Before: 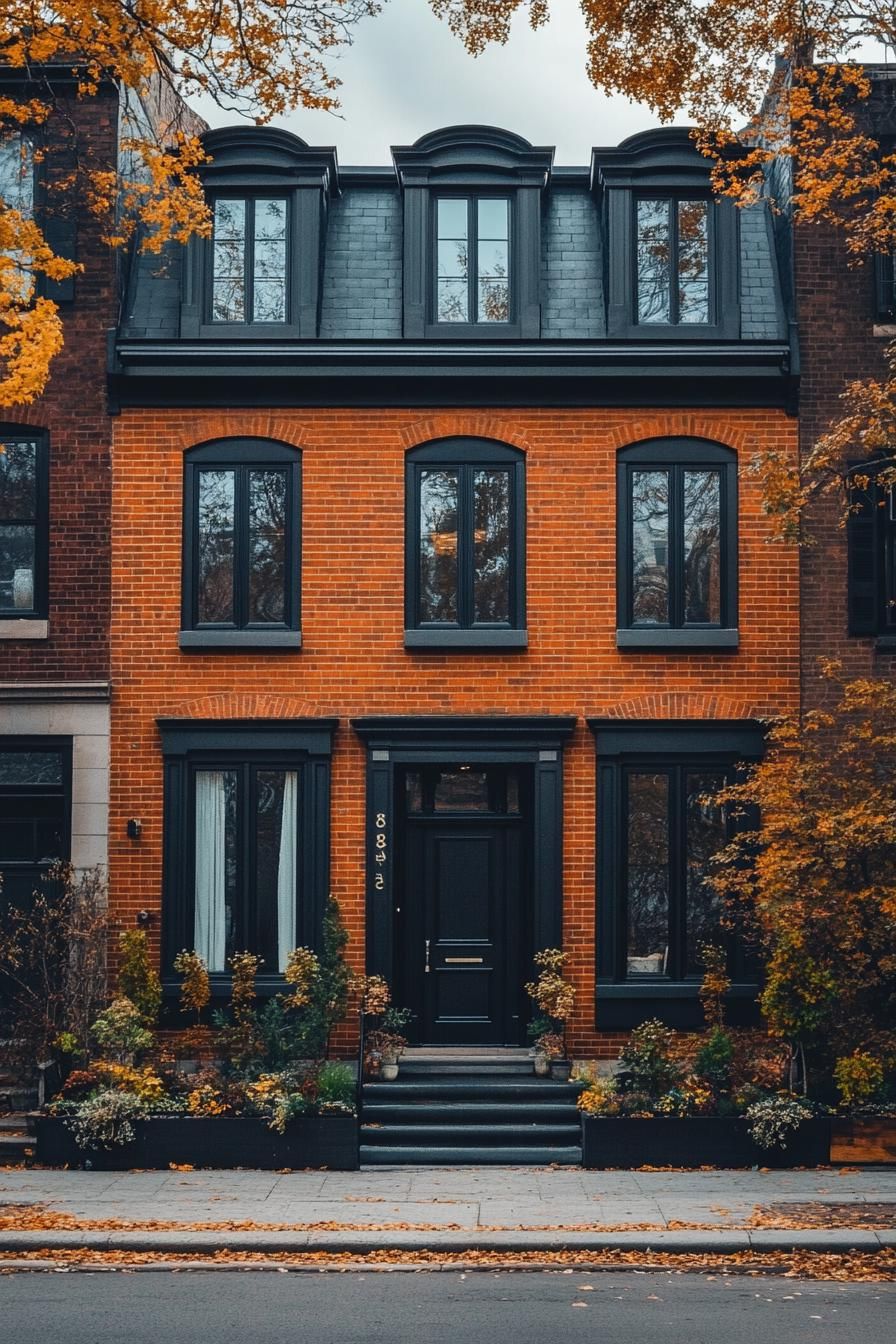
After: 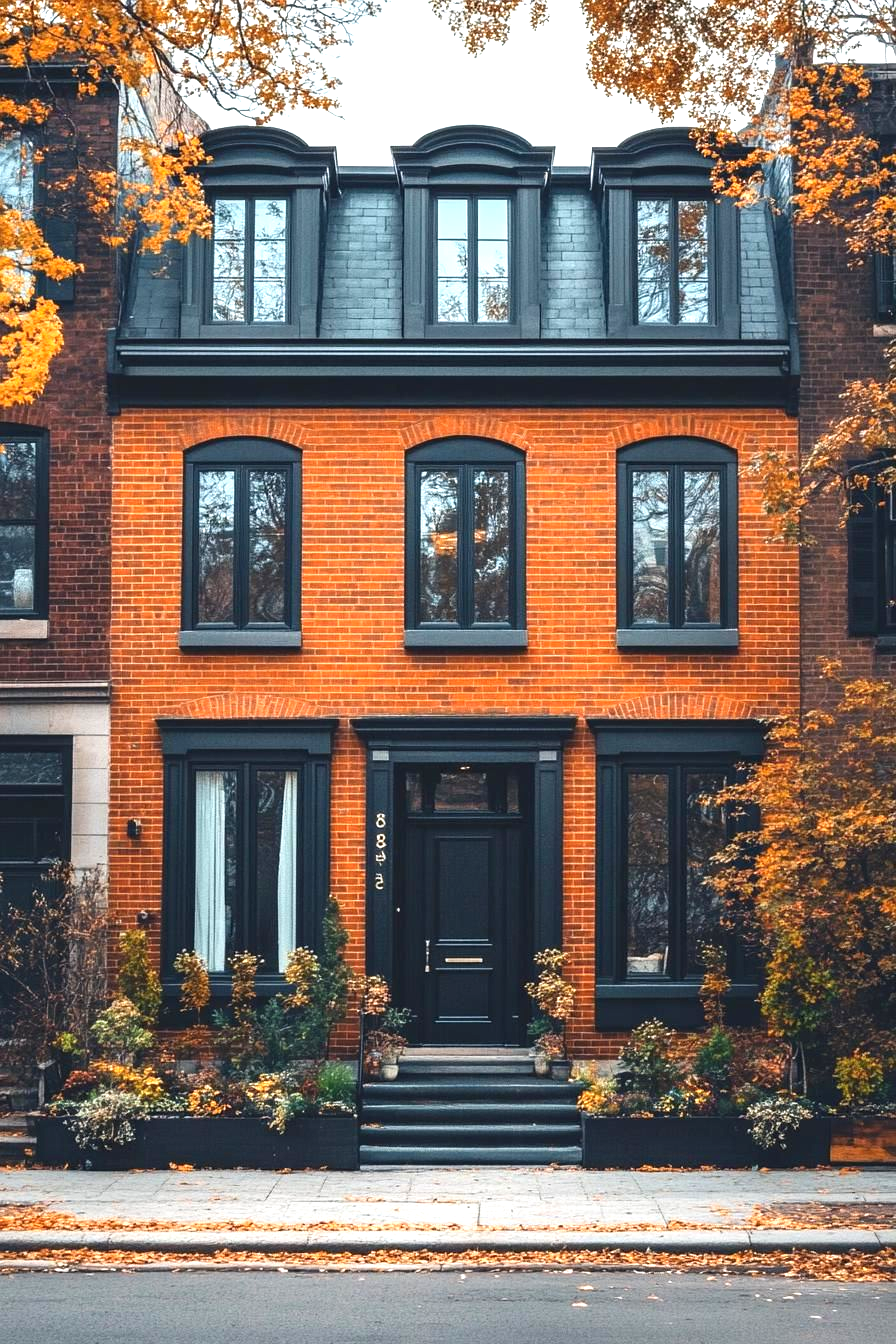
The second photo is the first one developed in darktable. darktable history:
exposure: black level correction 0, exposure 1.103 EV, compensate exposure bias true, compensate highlight preservation false
